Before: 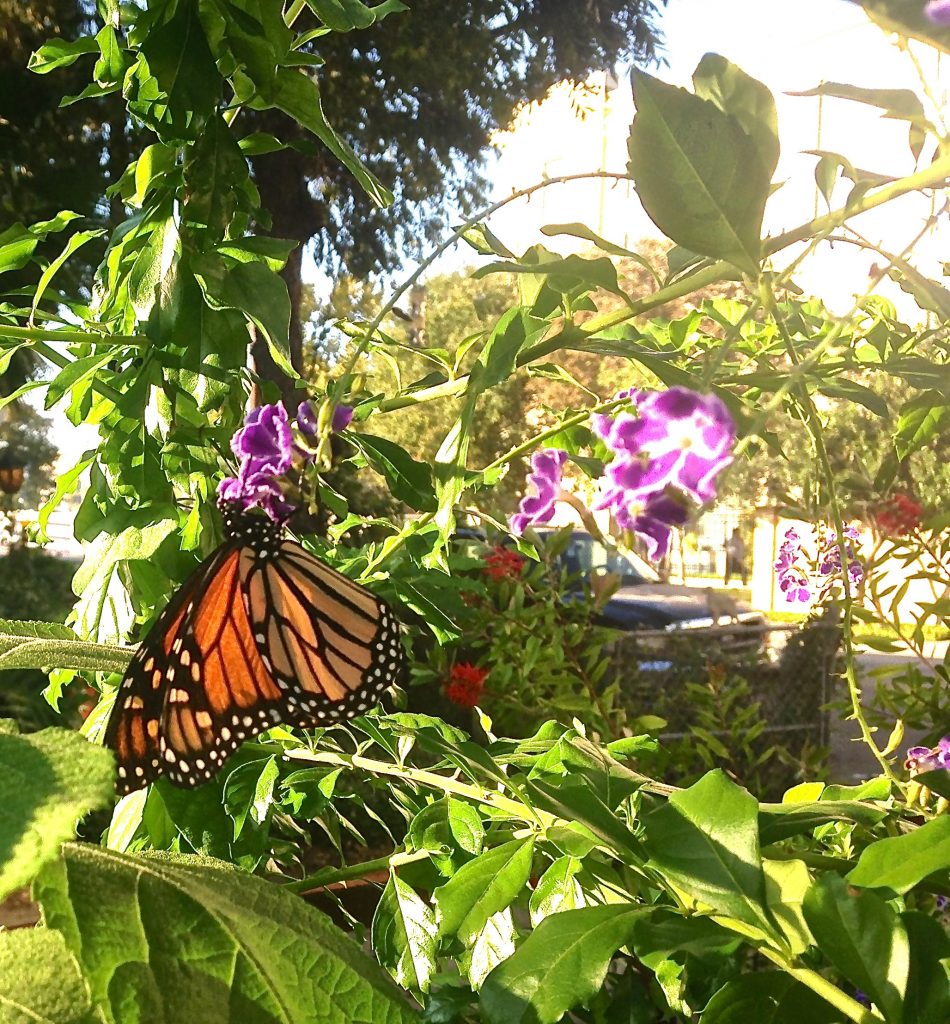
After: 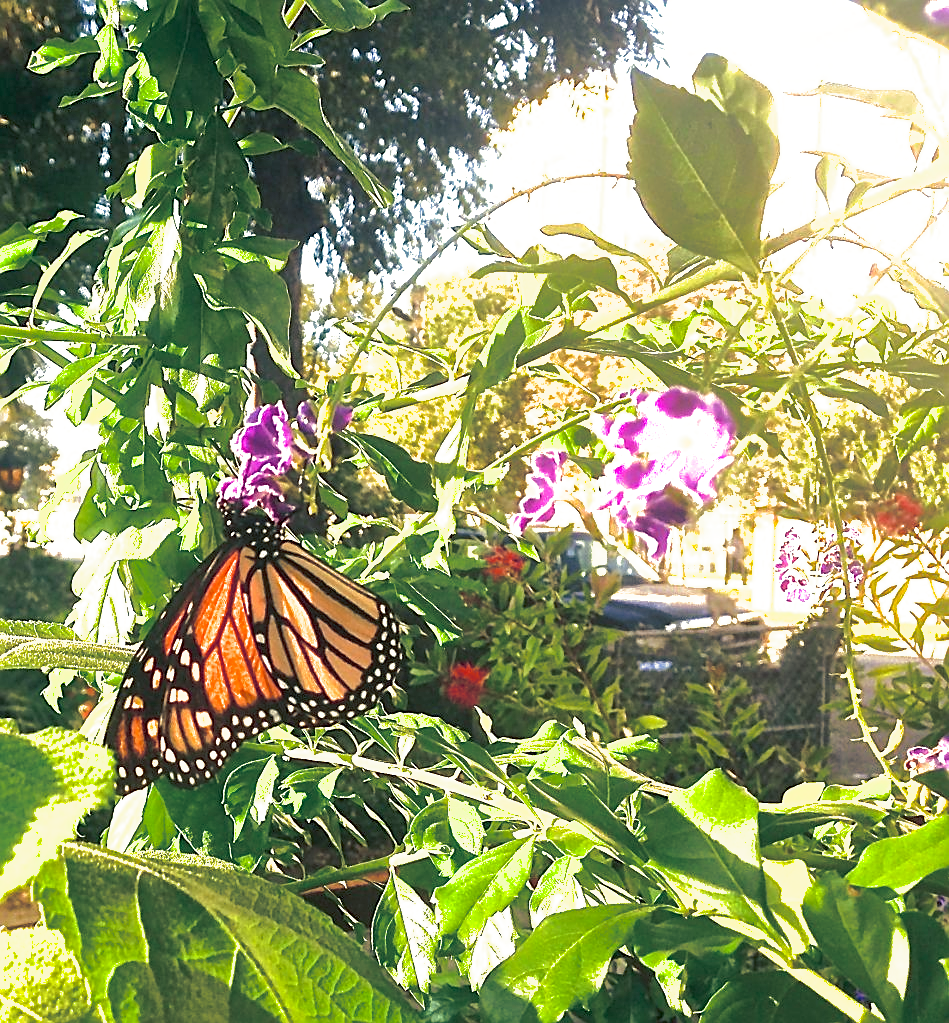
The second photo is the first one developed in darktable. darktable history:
sharpen: on, module defaults
split-toning: shadows › hue 216°, shadows › saturation 1, highlights › hue 57.6°, balance -33.4
shadows and highlights: on, module defaults
exposure: black level correction 0.001, exposure 1 EV, compensate highlight preservation false
